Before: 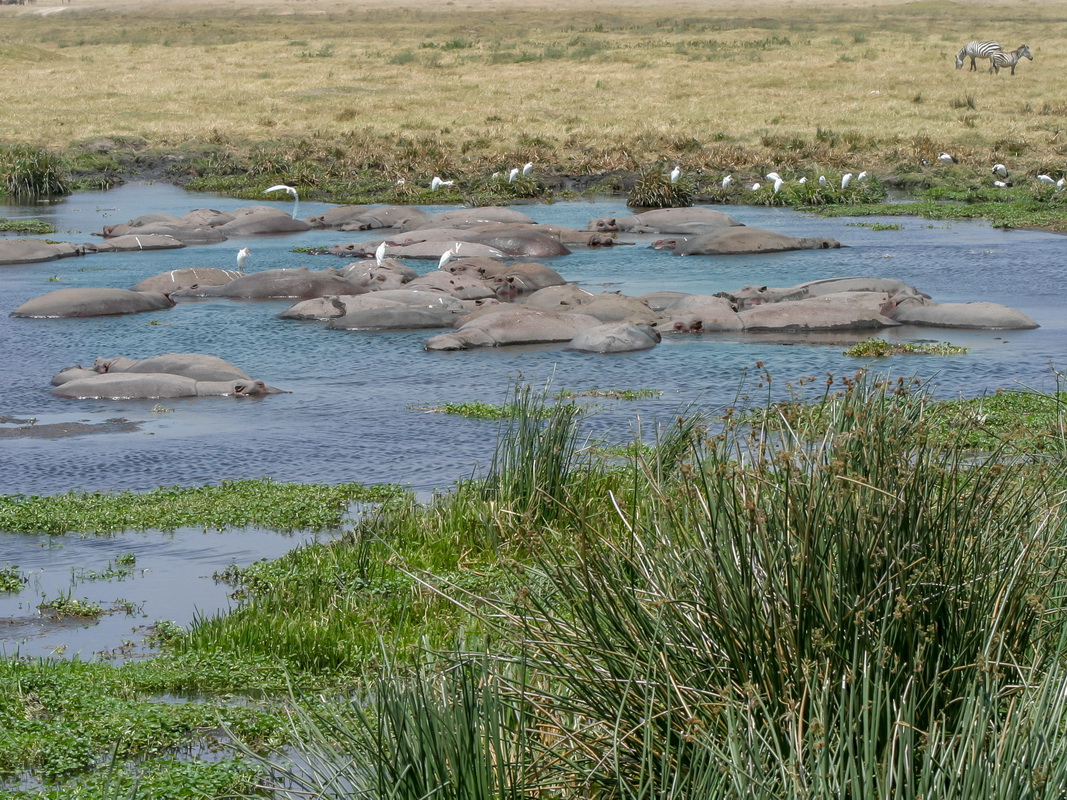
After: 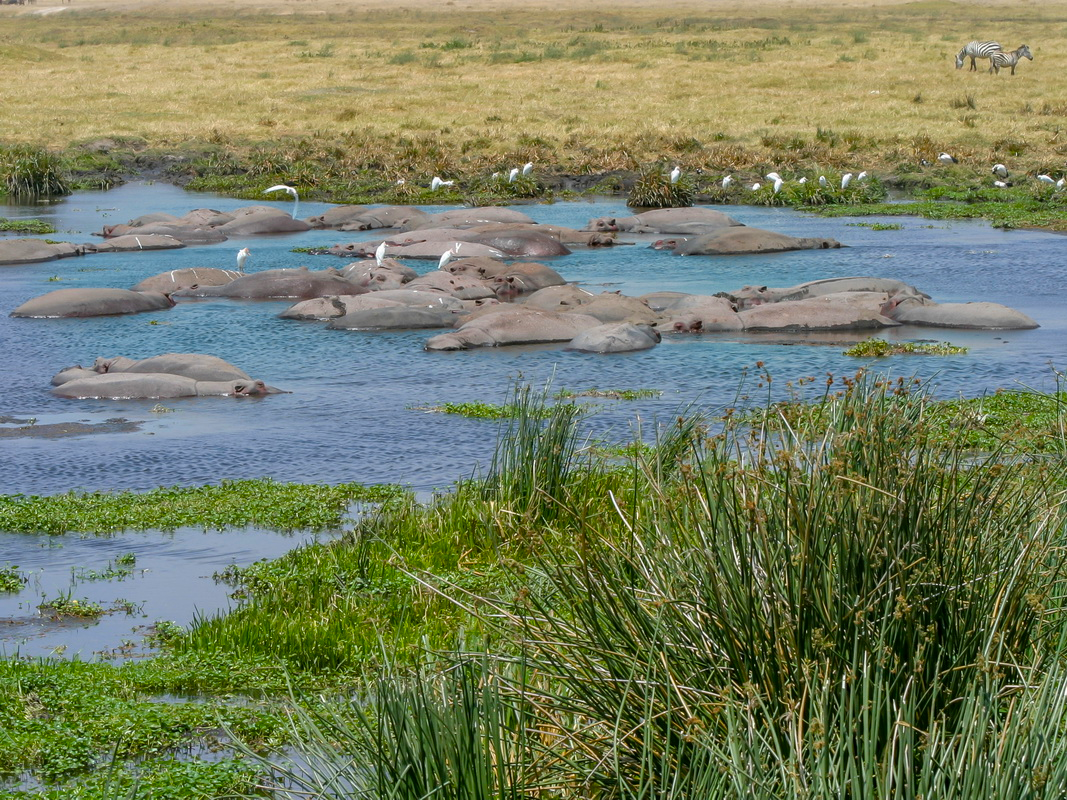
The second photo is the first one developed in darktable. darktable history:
color balance rgb: perceptual saturation grading › global saturation 25%, global vibrance 20%
shadows and highlights: shadows 30.86, highlights 0, soften with gaussian
